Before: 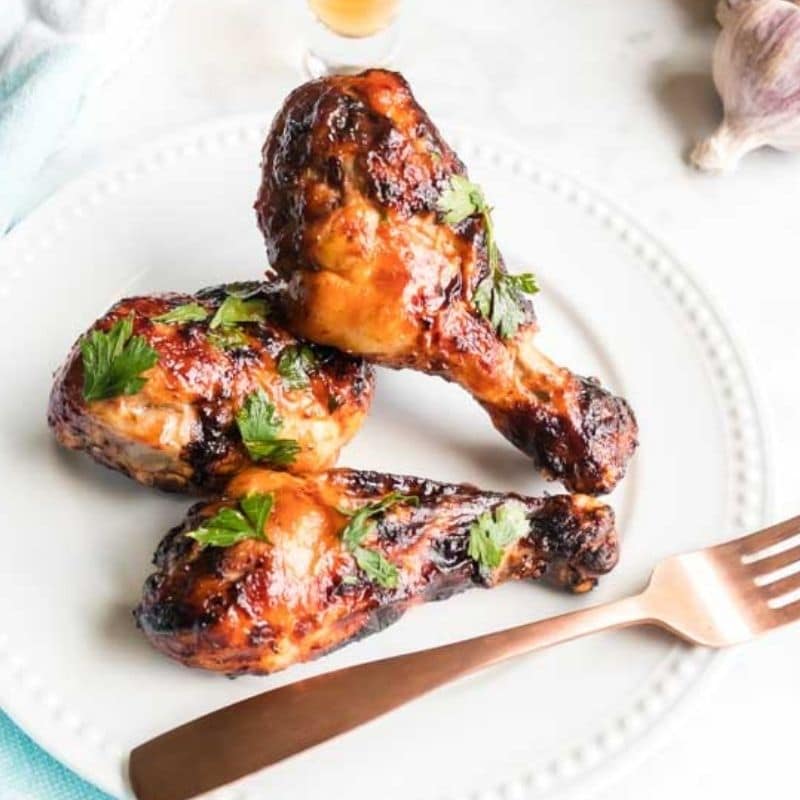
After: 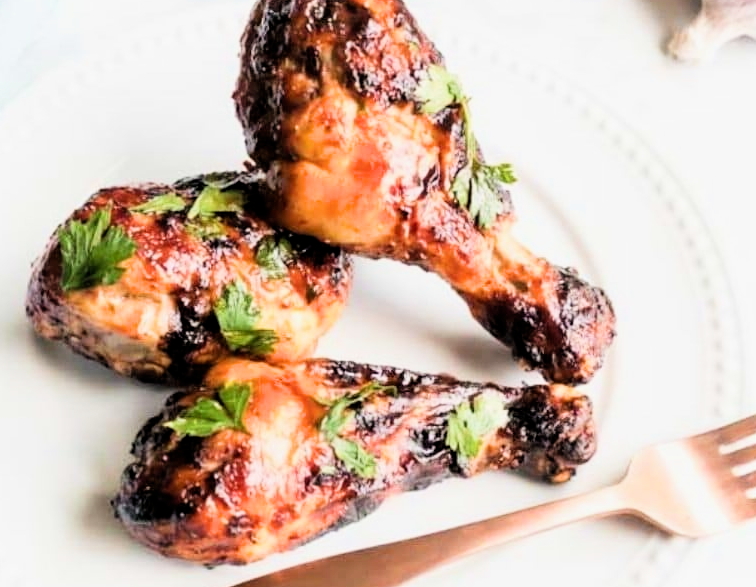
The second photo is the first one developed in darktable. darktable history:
crop and rotate: left 2.949%, top 13.83%, right 2.519%, bottom 12.722%
tone equalizer: -8 EV -0.38 EV, -7 EV -0.395 EV, -6 EV -0.334 EV, -5 EV -0.205 EV, -3 EV 0.208 EV, -2 EV 0.334 EV, -1 EV 0.413 EV, +0 EV 0.424 EV
filmic rgb: middle gray luminance 12.59%, black relative exposure -10.11 EV, white relative exposure 3.47 EV, threshold 3.05 EV, target black luminance 0%, hardness 5.66, latitude 45.25%, contrast 1.22, highlights saturation mix 6.19%, shadows ↔ highlights balance 27.06%, enable highlight reconstruction true
